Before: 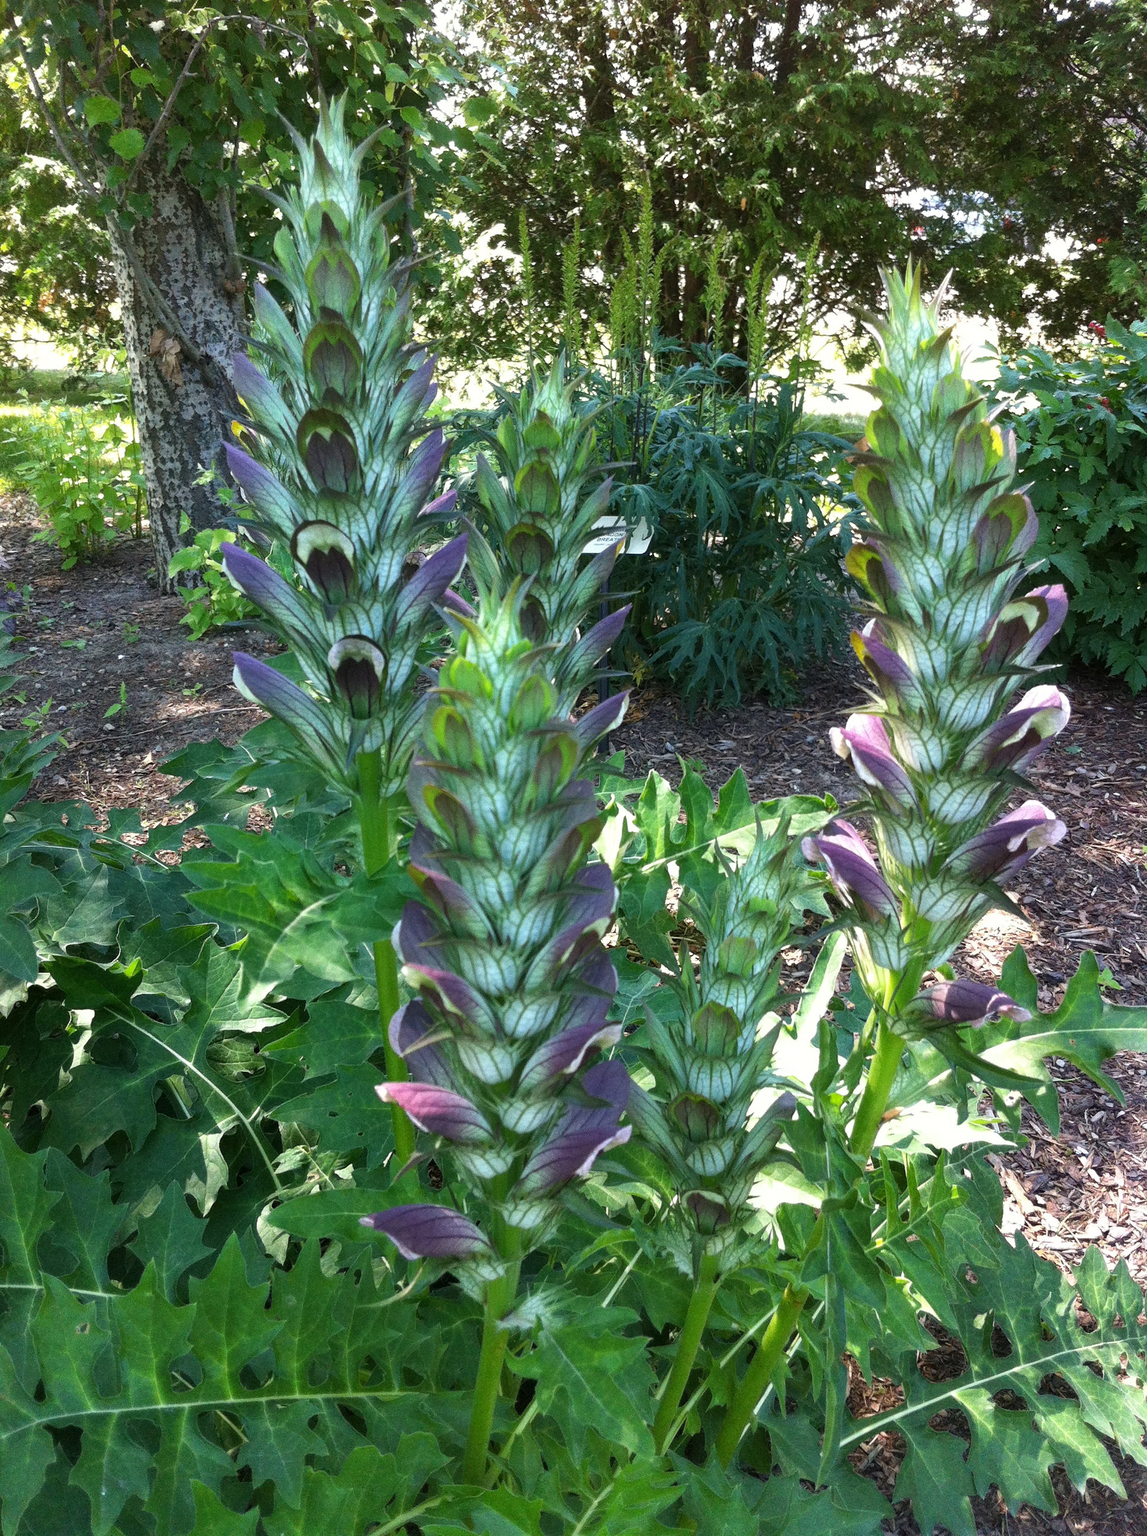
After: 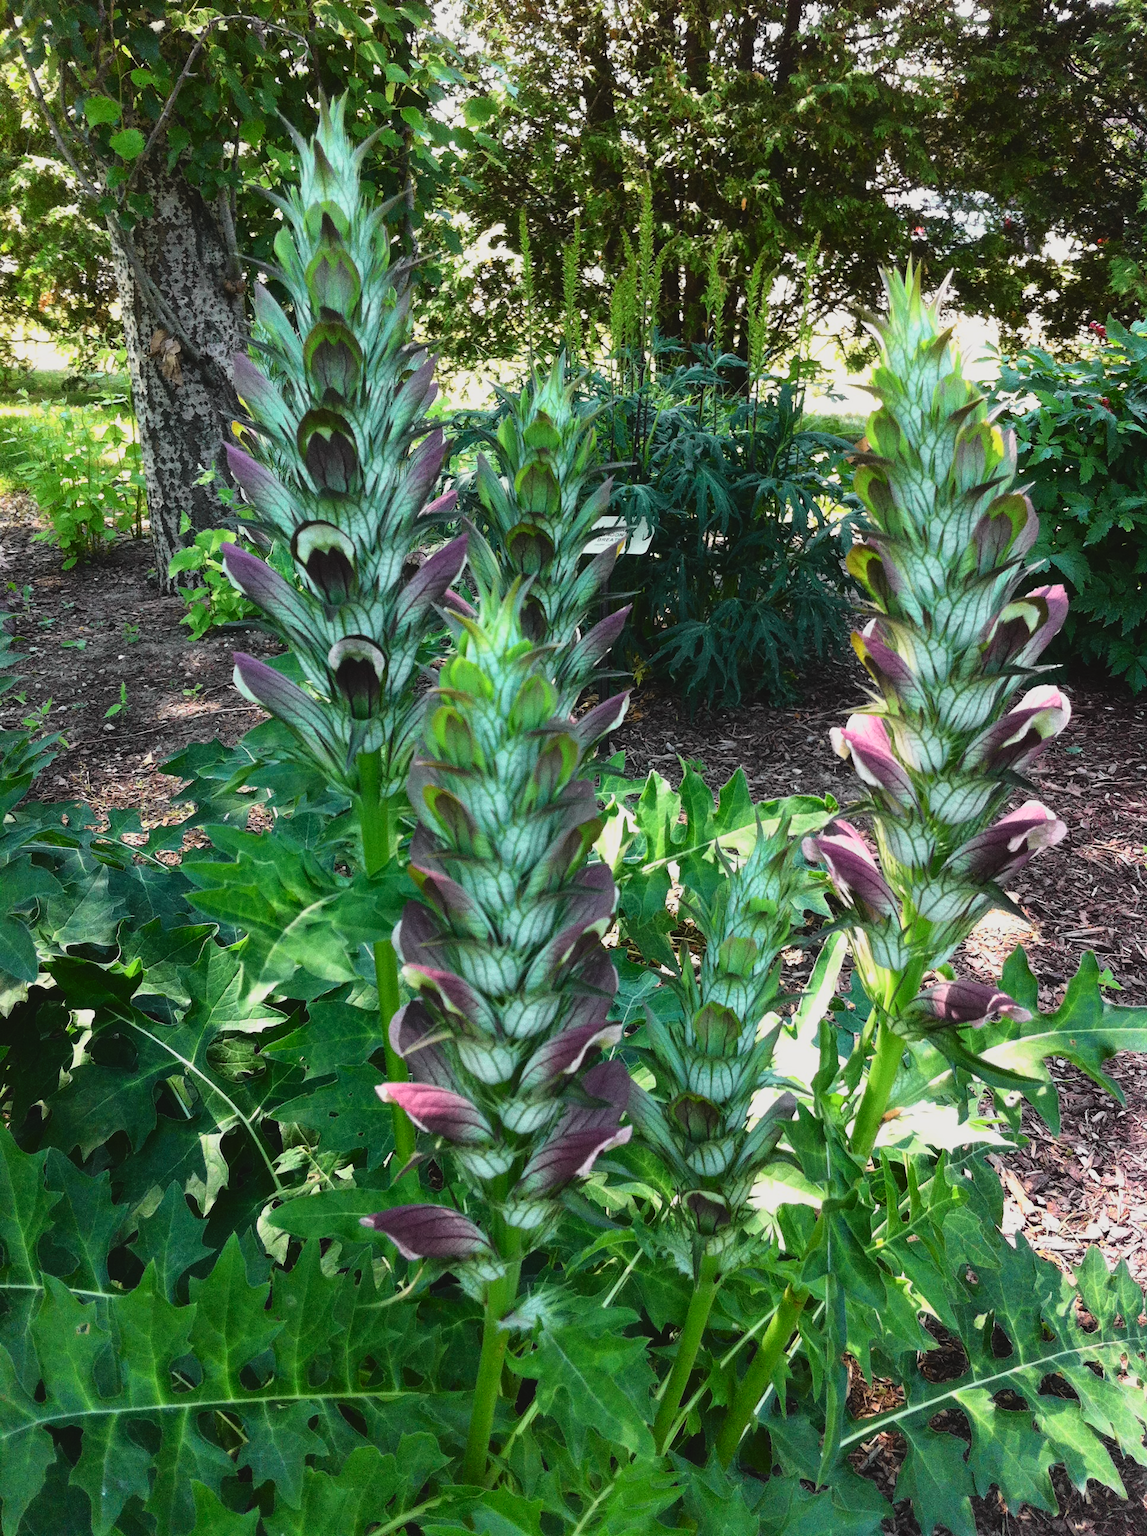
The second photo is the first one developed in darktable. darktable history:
exposure: black level correction -0.015, exposure -0.5 EV, compensate highlight preservation false
tone curve: curves: ch0 [(0, 0.014) (0.17, 0.099) (0.392, 0.438) (0.725, 0.828) (0.872, 0.918) (1, 0.981)]; ch1 [(0, 0) (0.402, 0.36) (0.489, 0.491) (0.5, 0.503) (0.515, 0.52) (0.545, 0.572) (0.615, 0.662) (0.701, 0.725) (1, 1)]; ch2 [(0, 0) (0.42, 0.458) (0.485, 0.499) (0.503, 0.503) (0.531, 0.542) (0.561, 0.594) (0.644, 0.694) (0.717, 0.753) (1, 0.991)], color space Lab, independent channels
